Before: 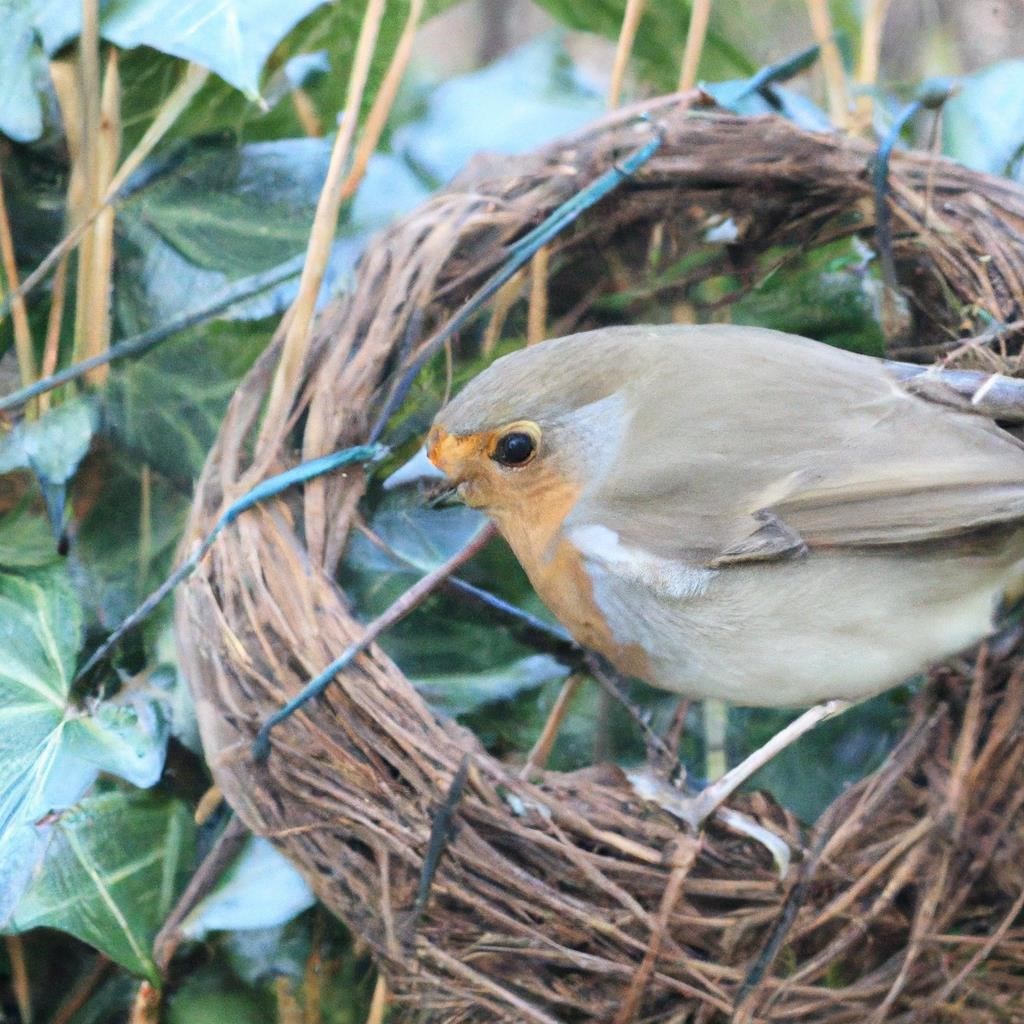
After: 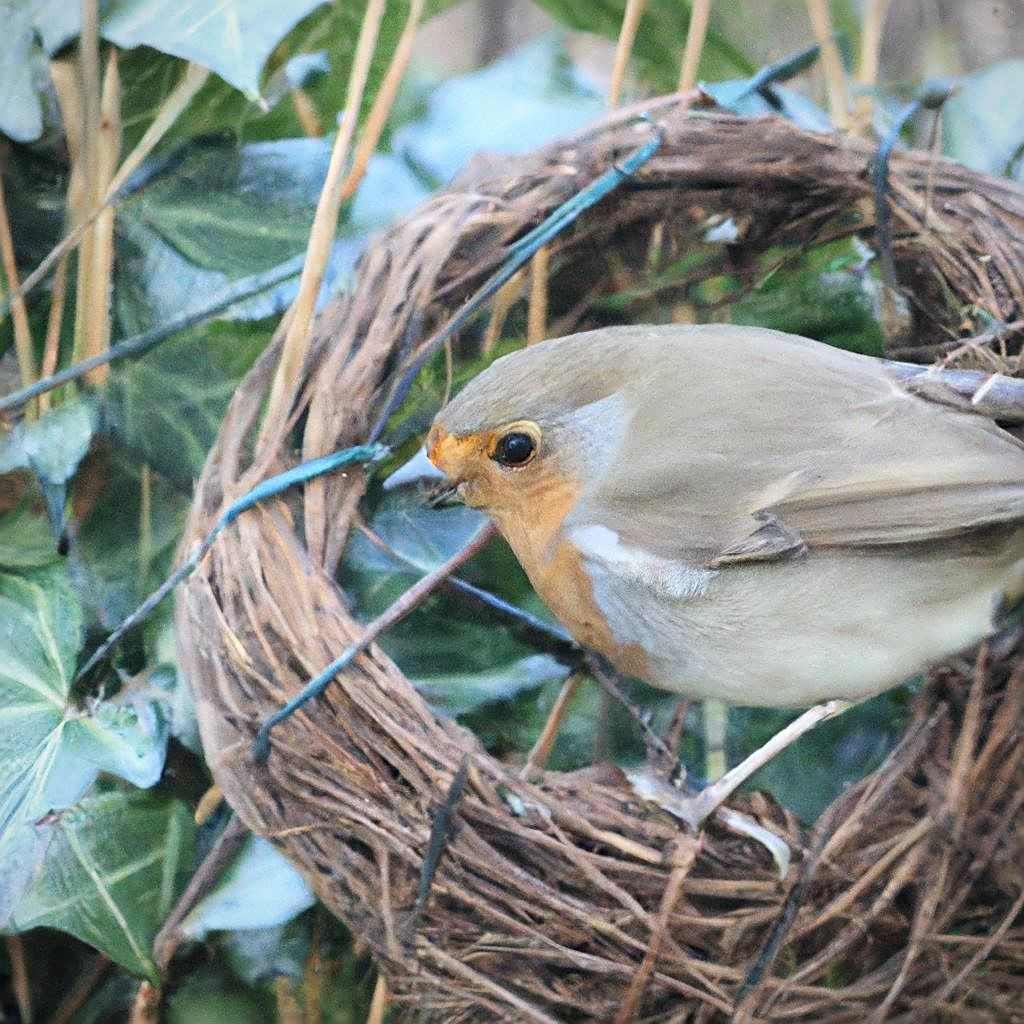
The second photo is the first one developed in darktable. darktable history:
vignetting: fall-off radius 93.87%
sharpen: on, module defaults
